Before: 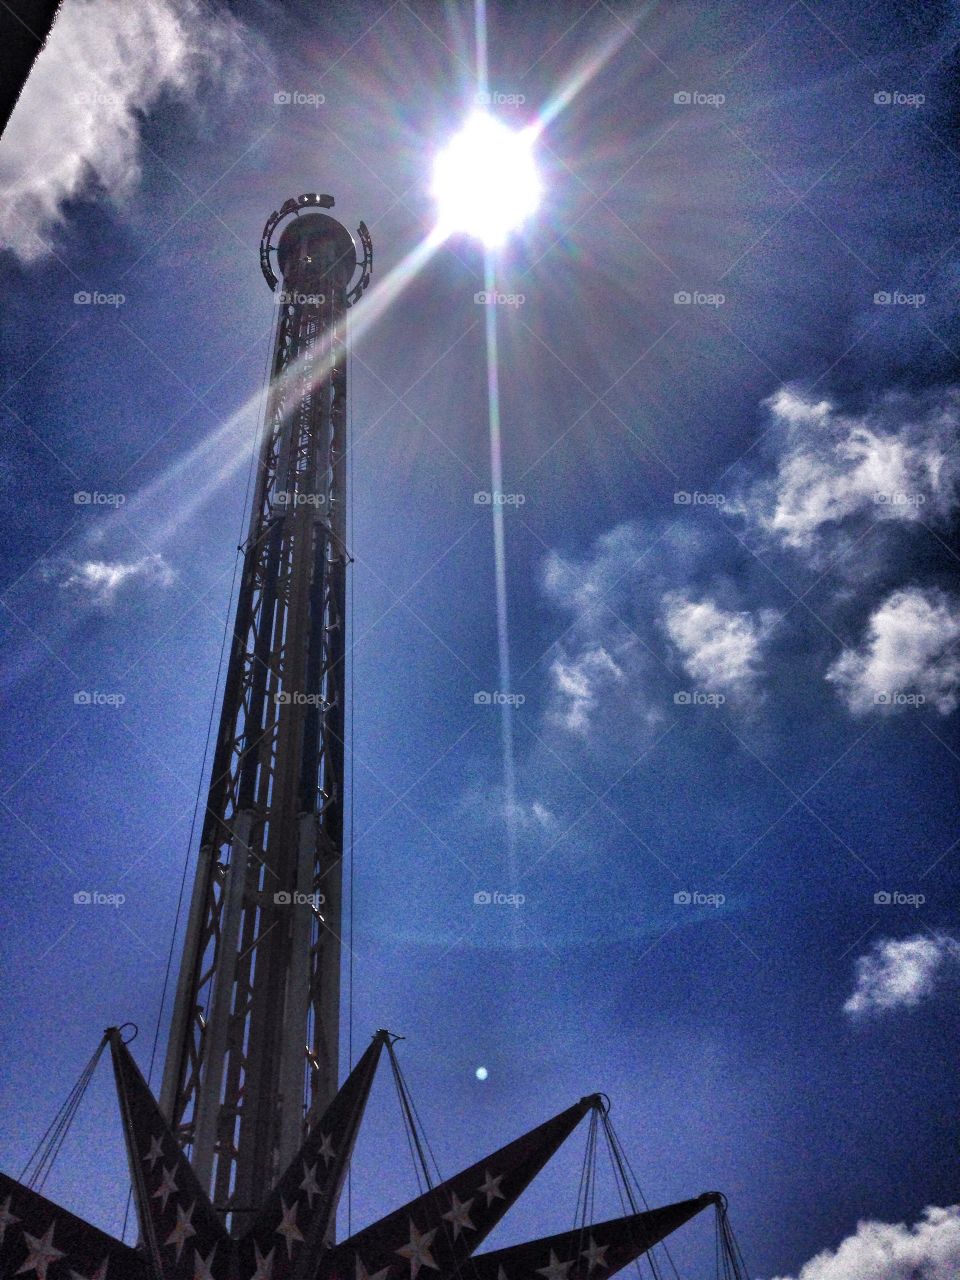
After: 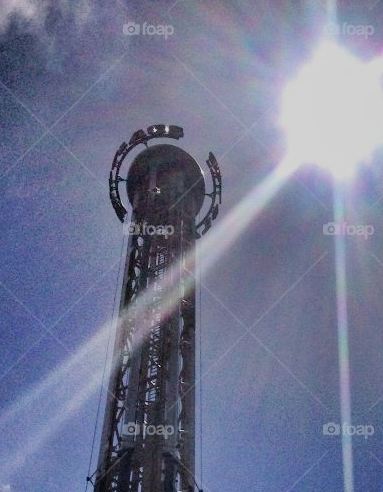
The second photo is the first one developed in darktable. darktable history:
crop: left 15.78%, top 5.455%, right 44.309%, bottom 56.08%
exposure: compensate highlight preservation false
shadows and highlights: soften with gaussian
filmic rgb: black relative exposure -7.65 EV, white relative exposure 4.56 EV, hardness 3.61
